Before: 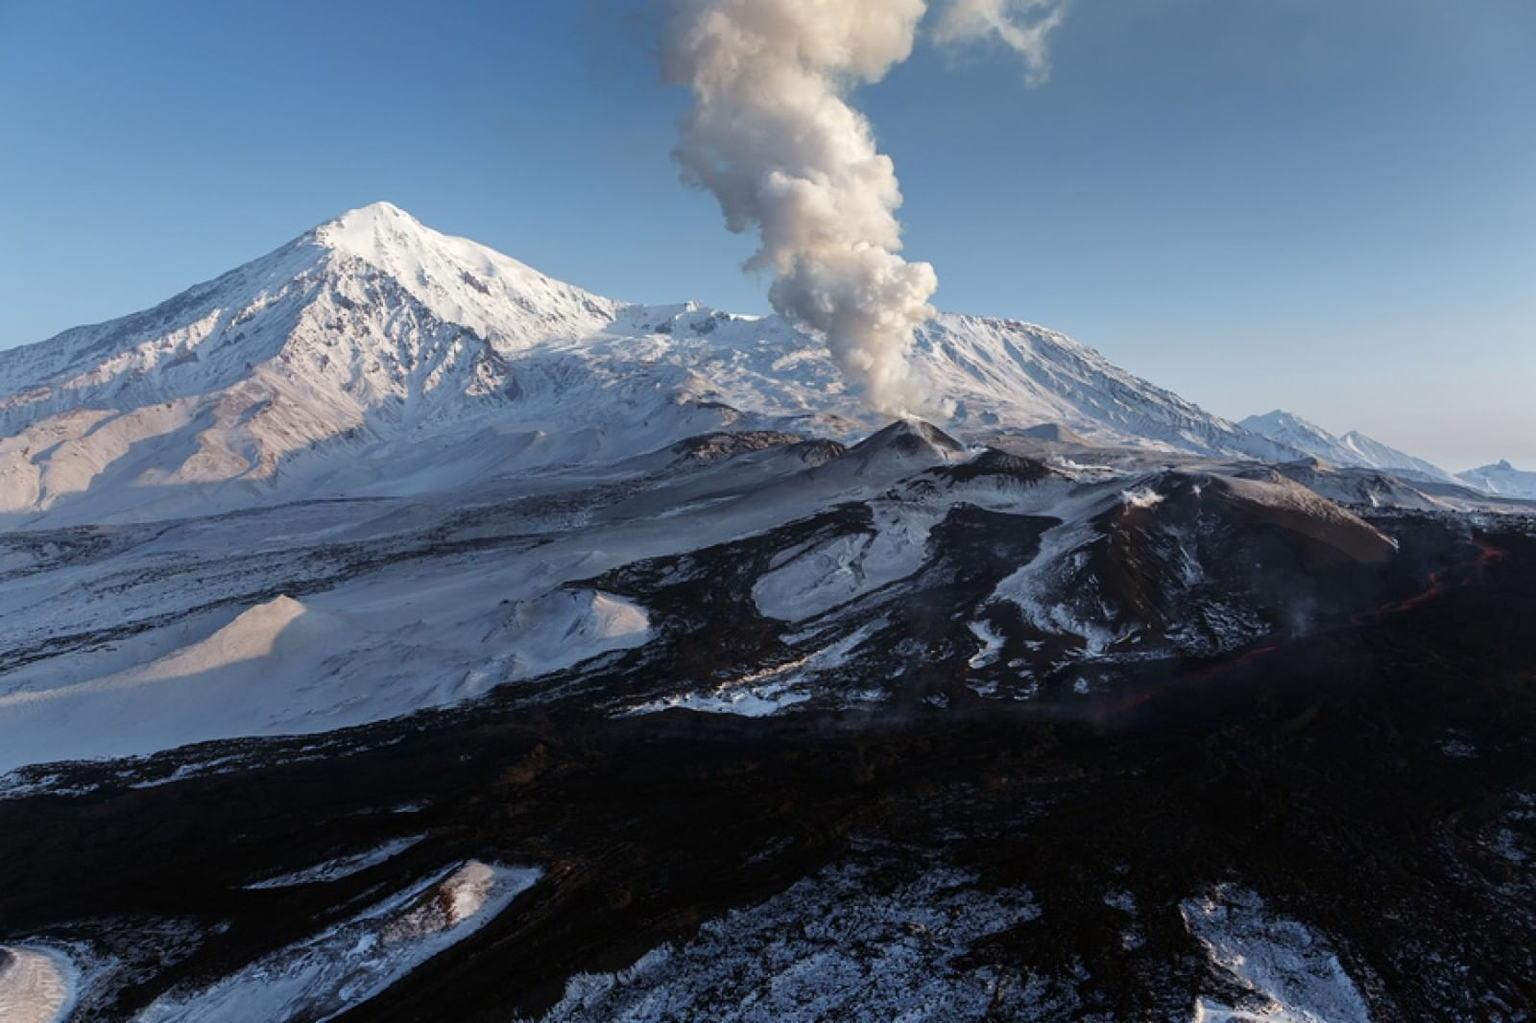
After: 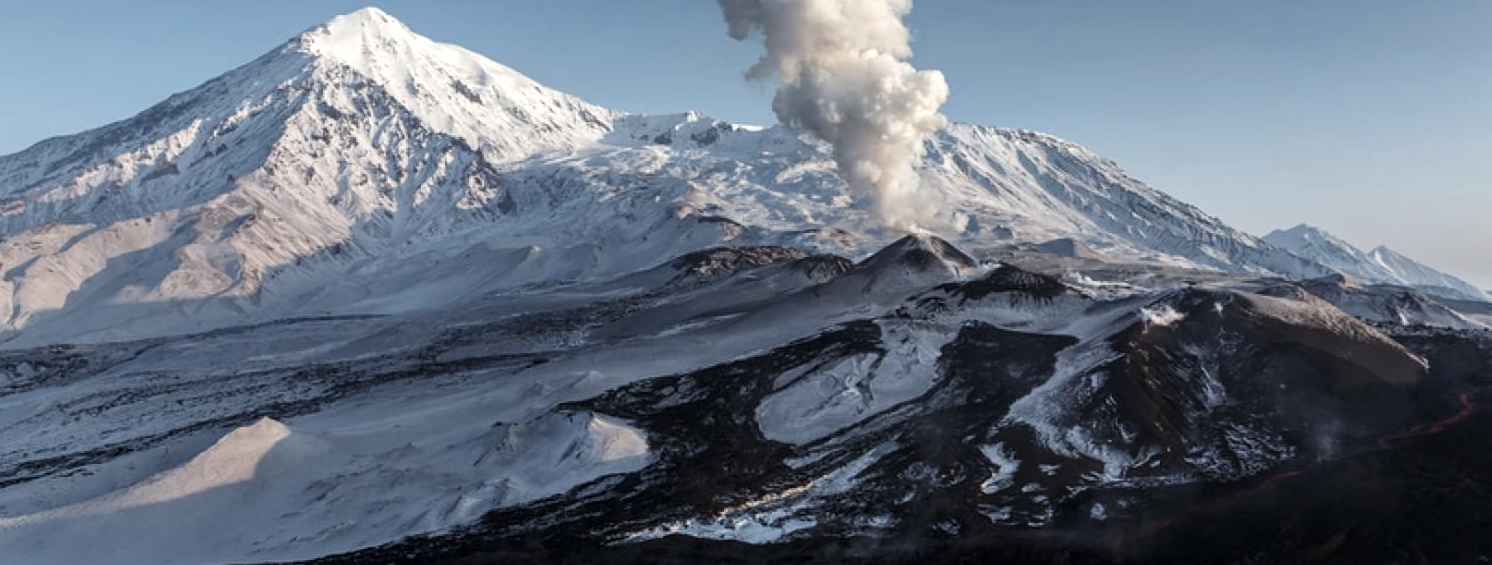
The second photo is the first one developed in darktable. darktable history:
shadows and highlights: shadows 25.39, highlights -26.38
crop: left 1.794%, top 19.093%, right 4.917%, bottom 27.849%
local contrast: on, module defaults
contrast brightness saturation: contrast 0.105, saturation -0.168
